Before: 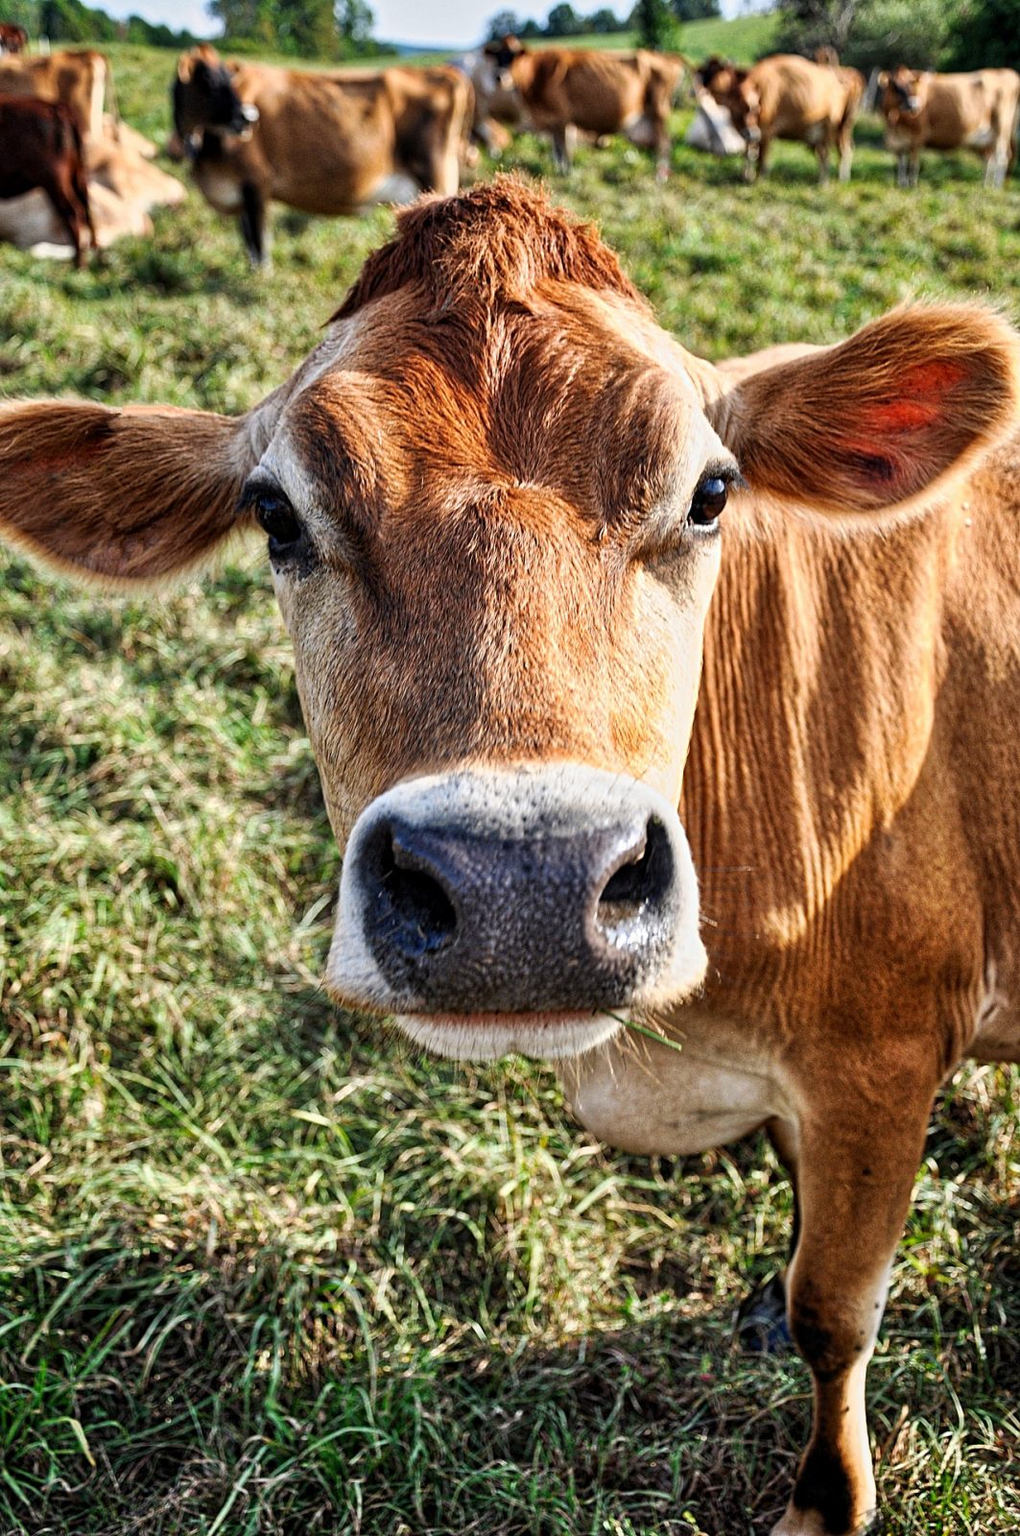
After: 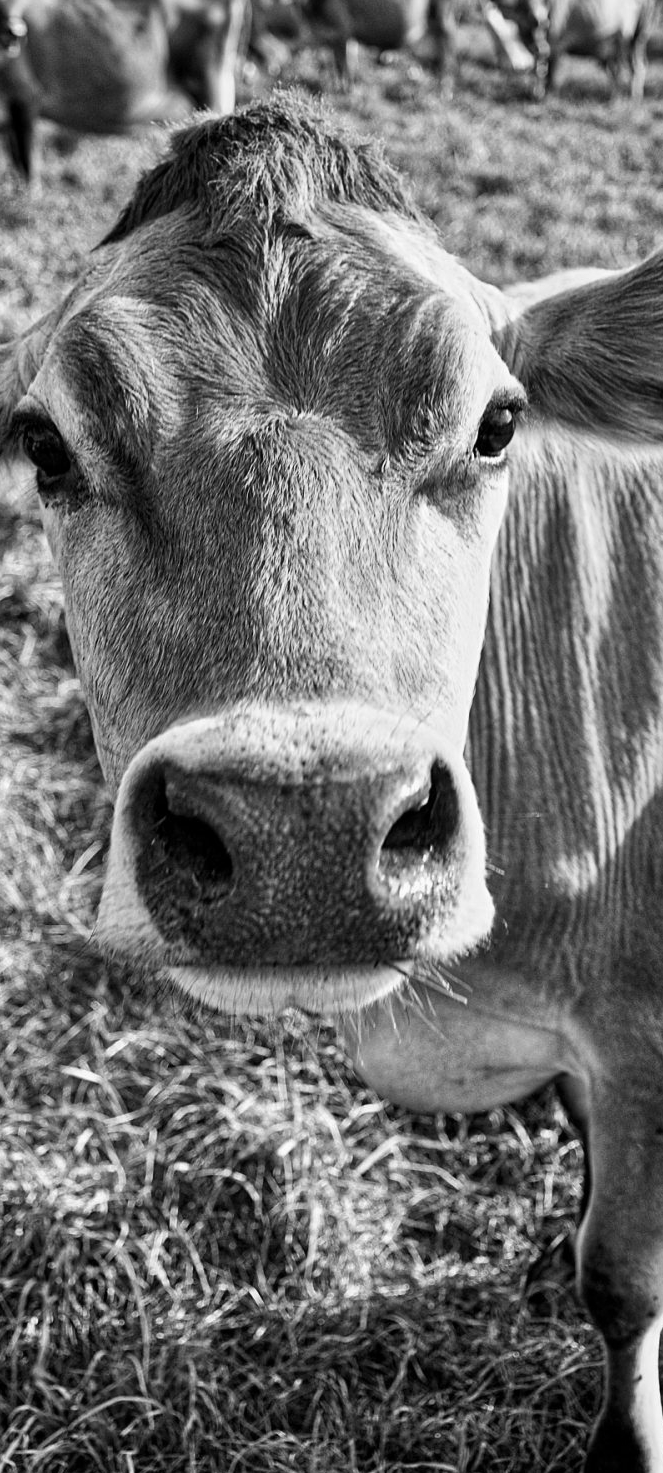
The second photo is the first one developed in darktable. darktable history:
tone equalizer: on, module defaults
monochrome: a 32, b 64, size 2.3
crop and rotate: left 22.918%, top 5.629%, right 14.711%, bottom 2.247%
